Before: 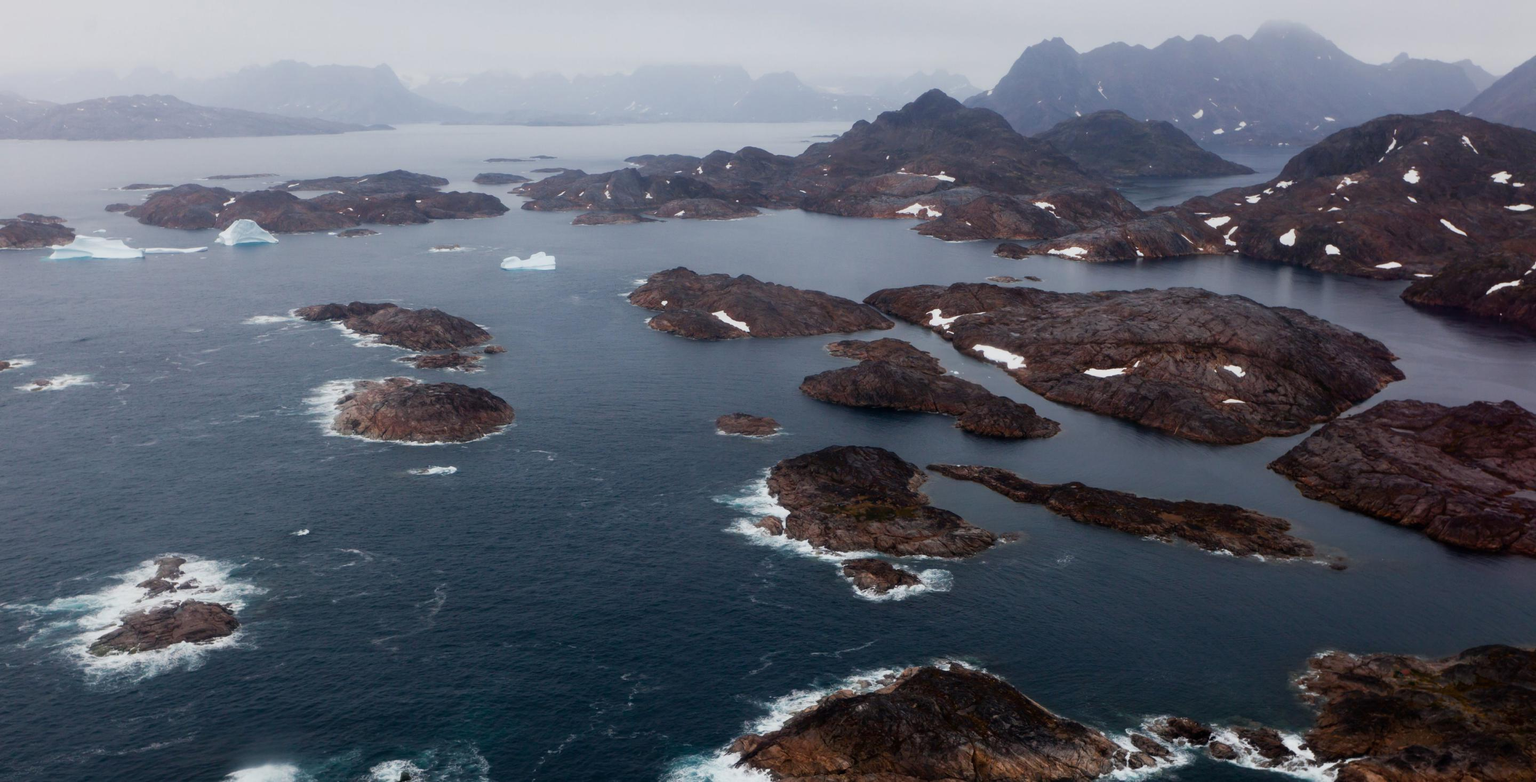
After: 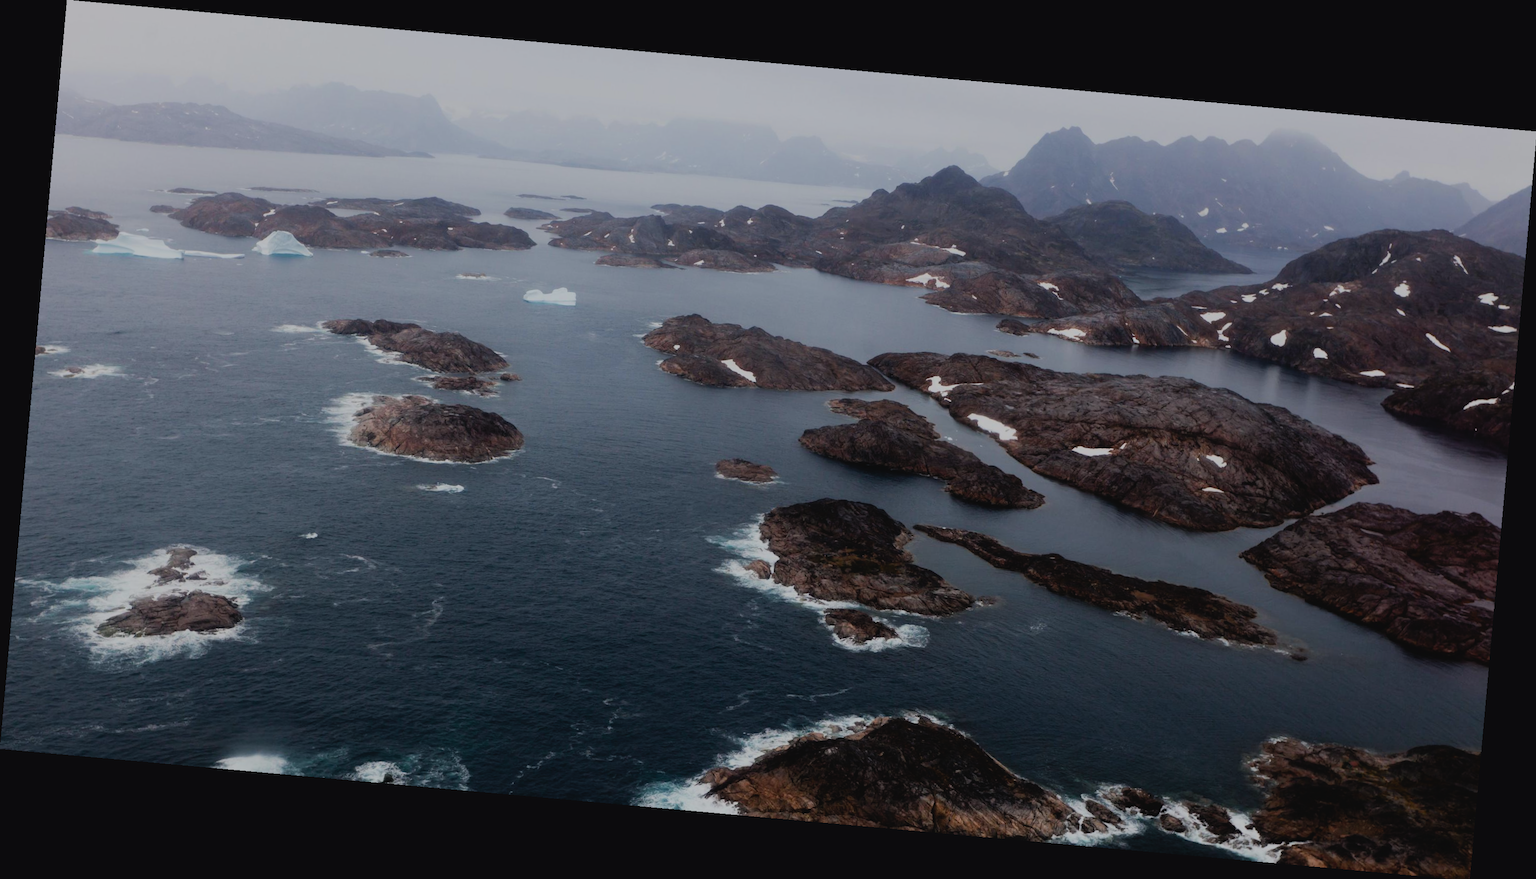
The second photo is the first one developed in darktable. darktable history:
filmic rgb: black relative exposure -7.65 EV, white relative exposure 4.56 EV, hardness 3.61, color science v6 (2022)
rotate and perspective: rotation 5.12°, automatic cropping off
contrast brightness saturation: contrast -0.08, brightness -0.04, saturation -0.11
